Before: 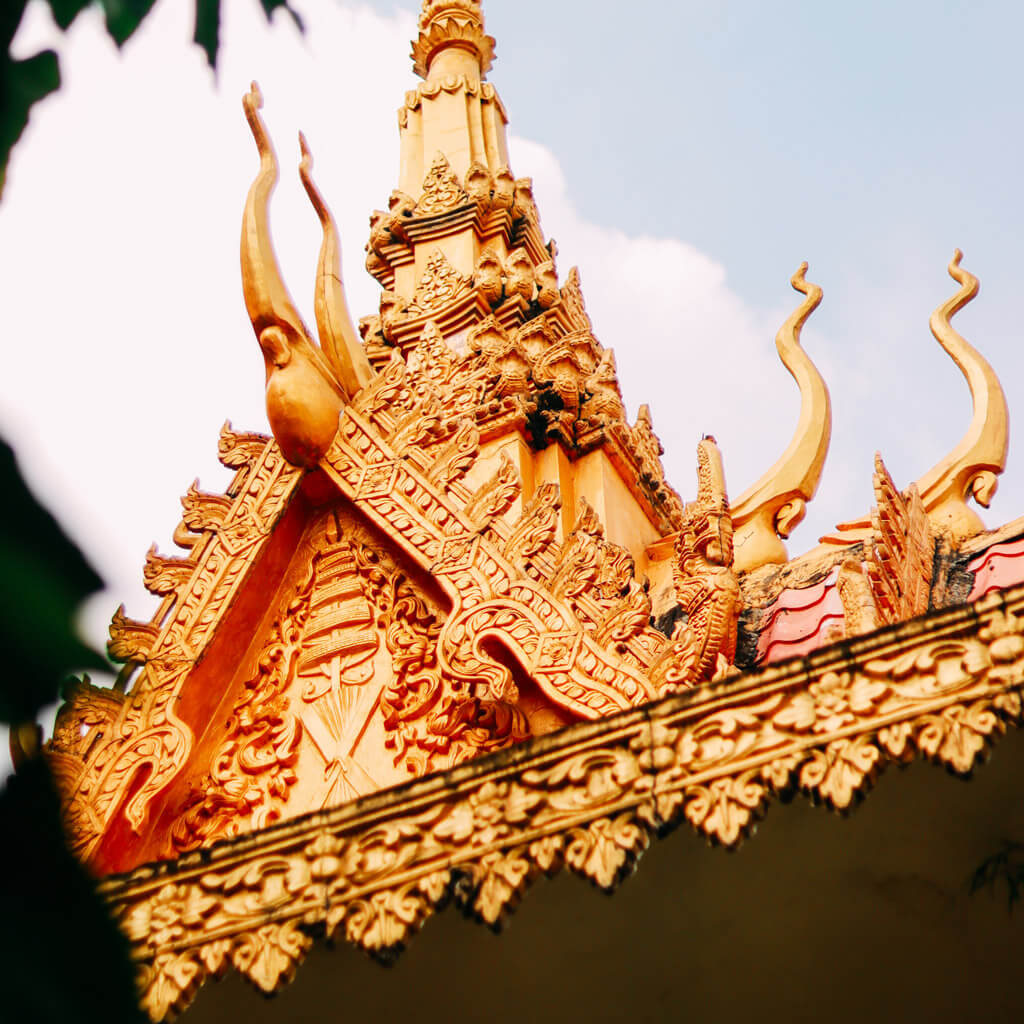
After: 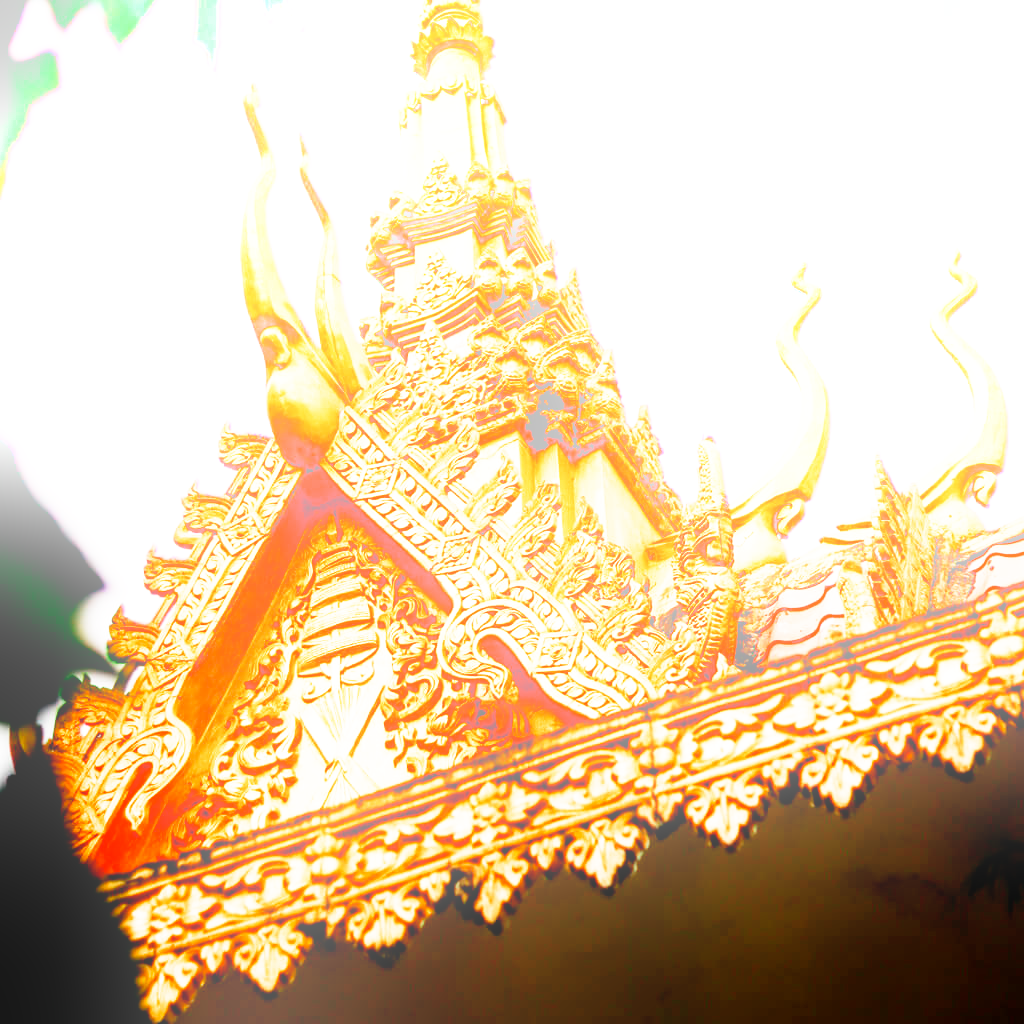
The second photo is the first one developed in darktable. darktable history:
bloom: on, module defaults
filmic rgb: middle gray luminance 10%, black relative exposure -8.61 EV, white relative exposure 3.3 EV, threshold 6 EV, target black luminance 0%, hardness 5.2, latitude 44.69%, contrast 1.302, highlights saturation mix 5%, shadows ↔ highlights balance 24.64%, add noise in highlights 0, preserve chrominance no, color science v3 (2019), use custom middle-gray values true, iterations of high-quality reconstruction 0, contrast in highlights soft, enable highlight reconstruction true
